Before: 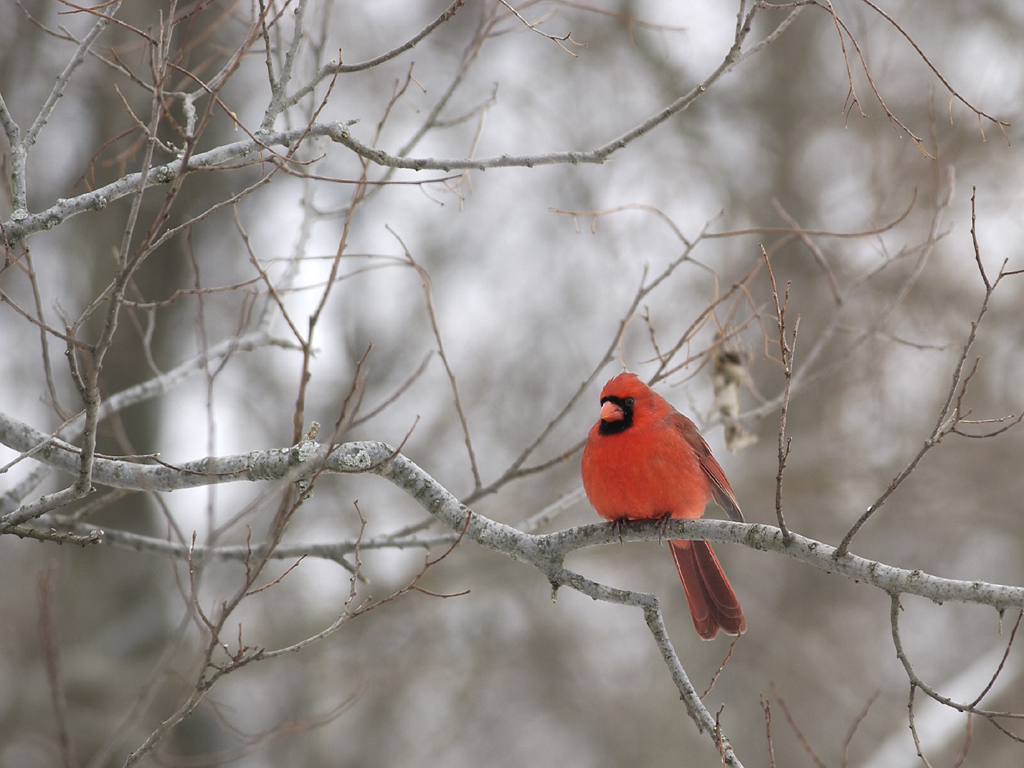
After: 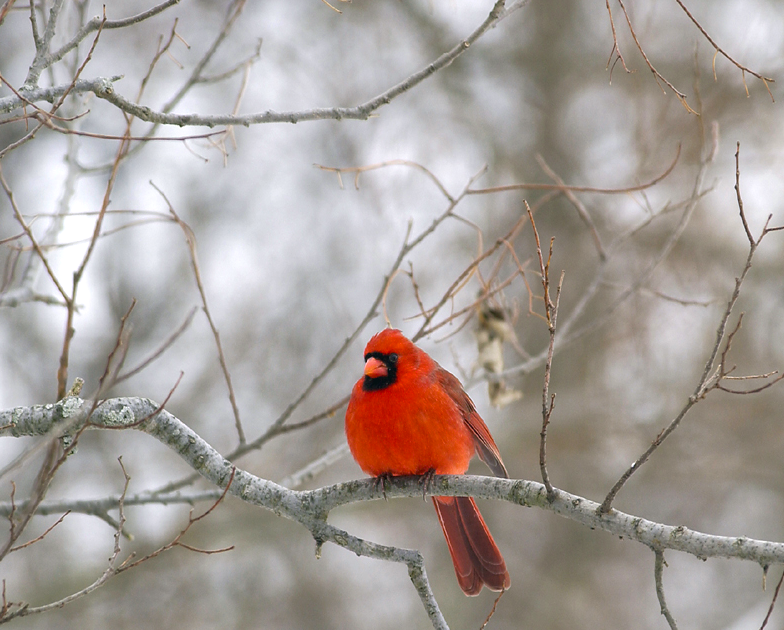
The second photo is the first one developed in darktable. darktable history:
color balance rgb: linear chroma grading › global chroma 15%, perceptual saturation grading › global saturation 30%
crop: left 23.095%, top 5.827%, bottom 11.854%
exposure: black level correction 0.001, exposure 0.14 EV, compensate highlight preservation false
local contrast: highlights 100%, shadows 100%, detail 120%, midtone range 0.2
color balance: mode lift, gamma, gain (sRGB), lift [1, 1, 1.022, 1.026]
